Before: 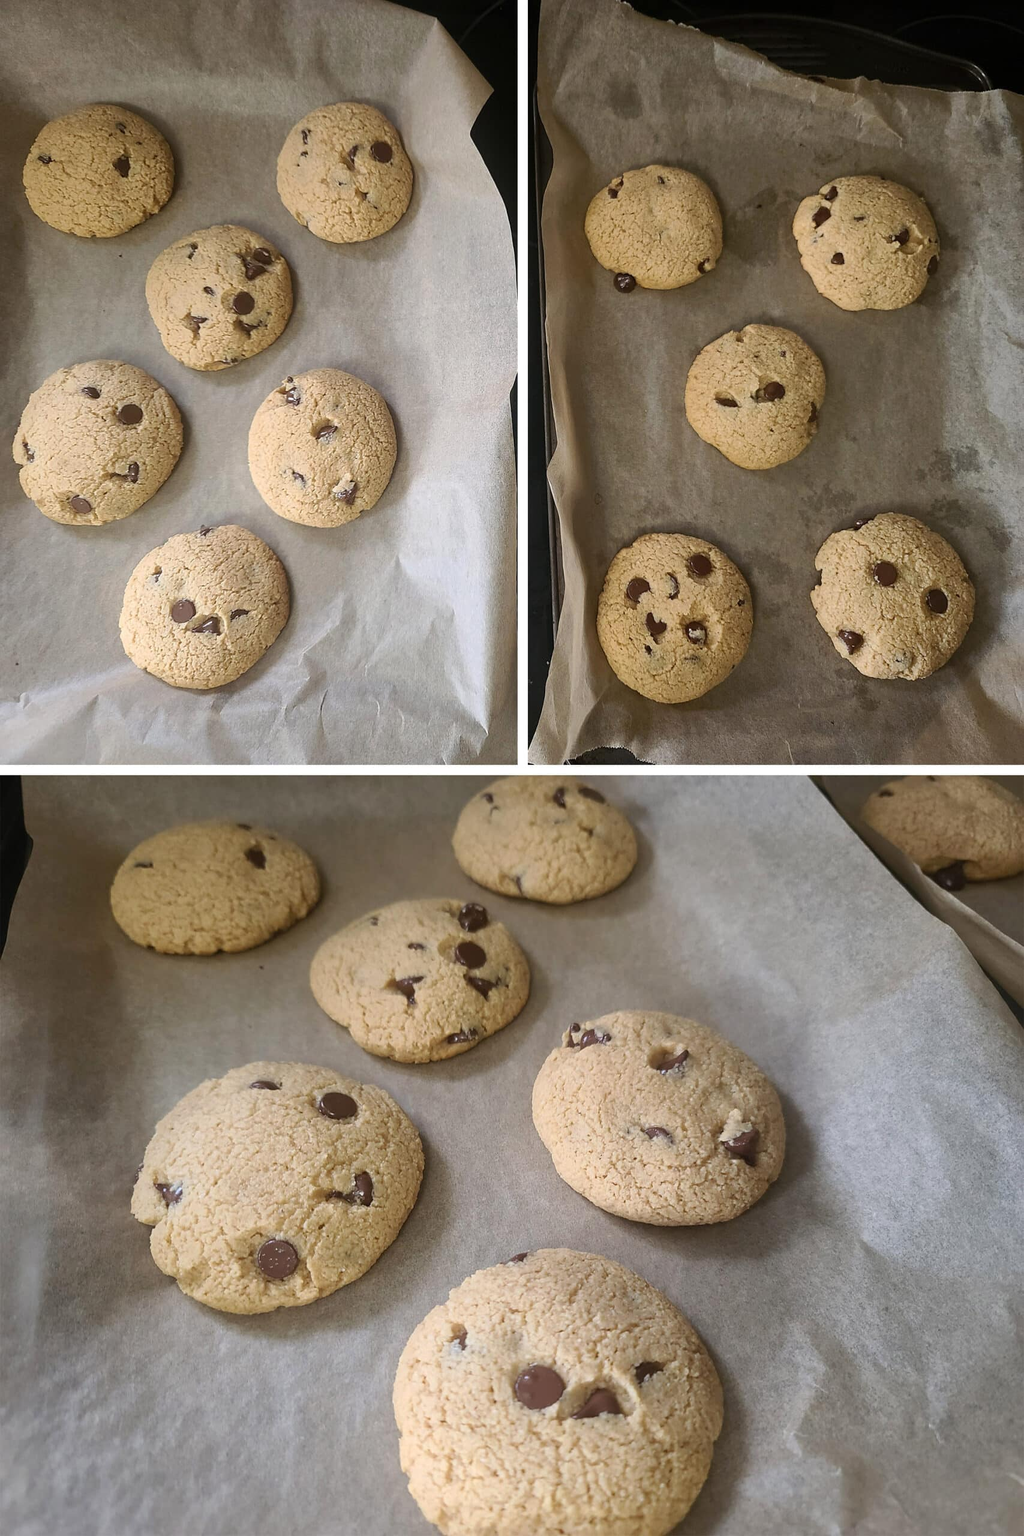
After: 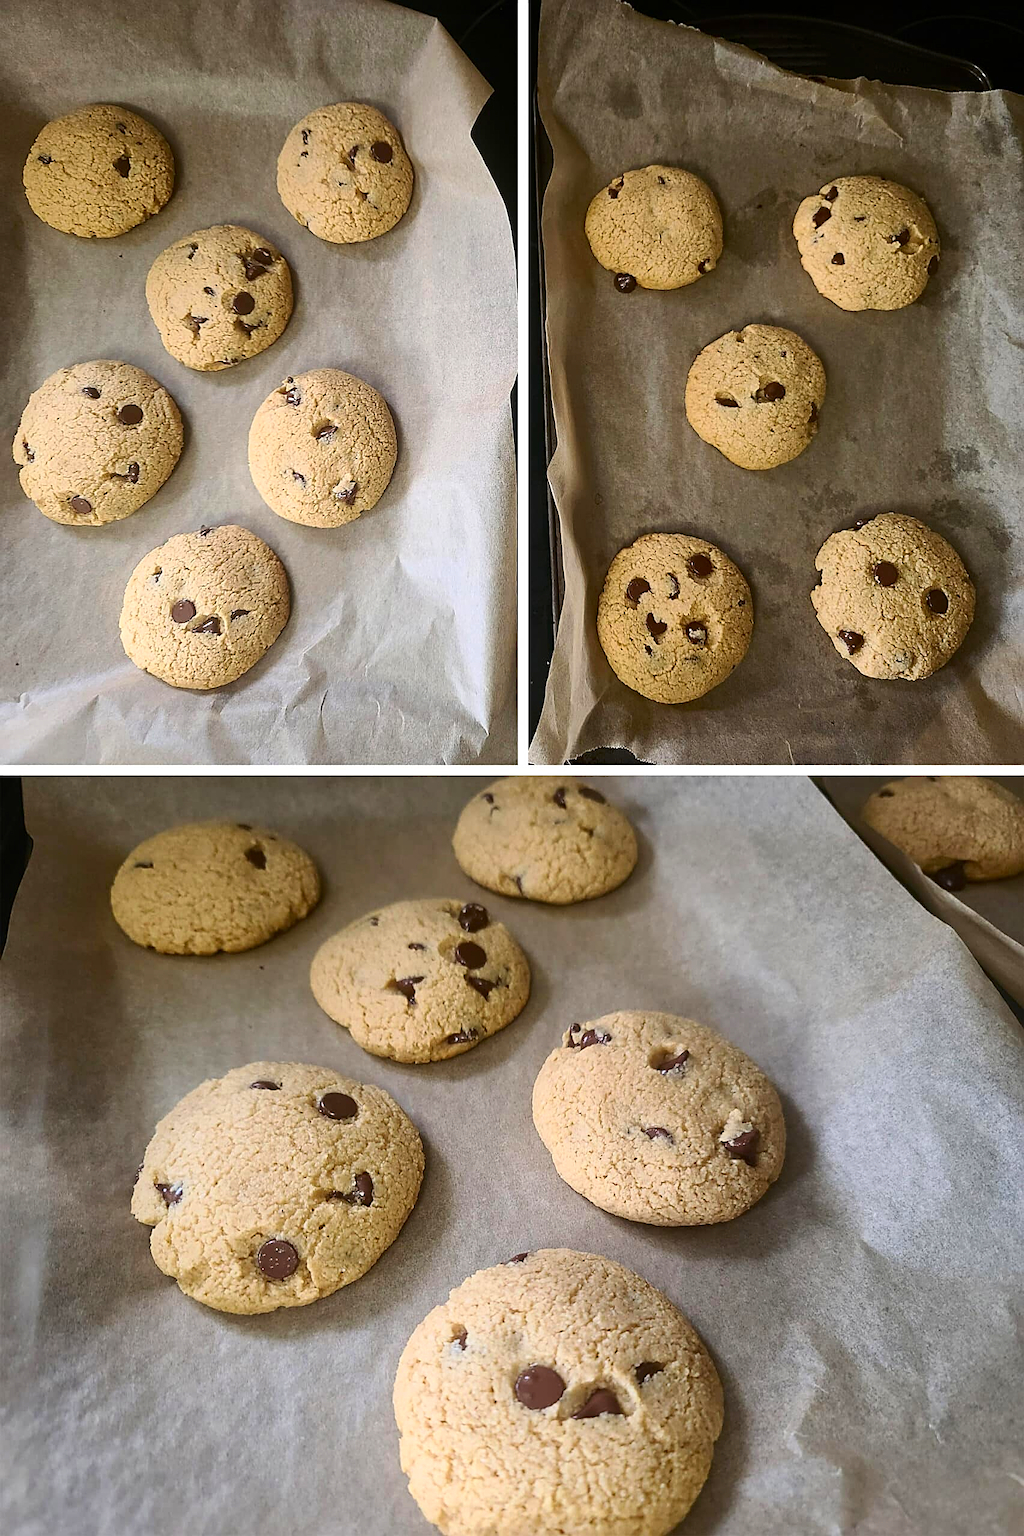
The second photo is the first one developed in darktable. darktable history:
sharpen: amount 0.55
contrast brightness saturation: contrast 0.18, saturation 0.3
